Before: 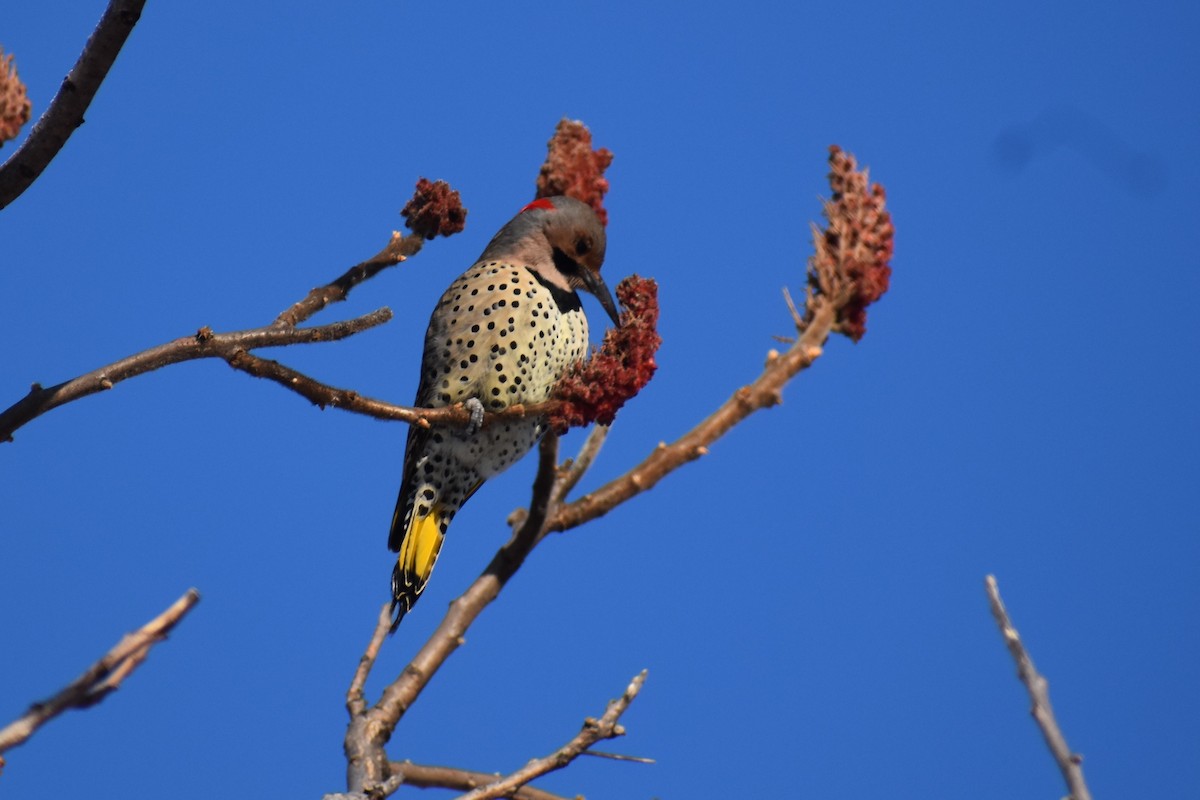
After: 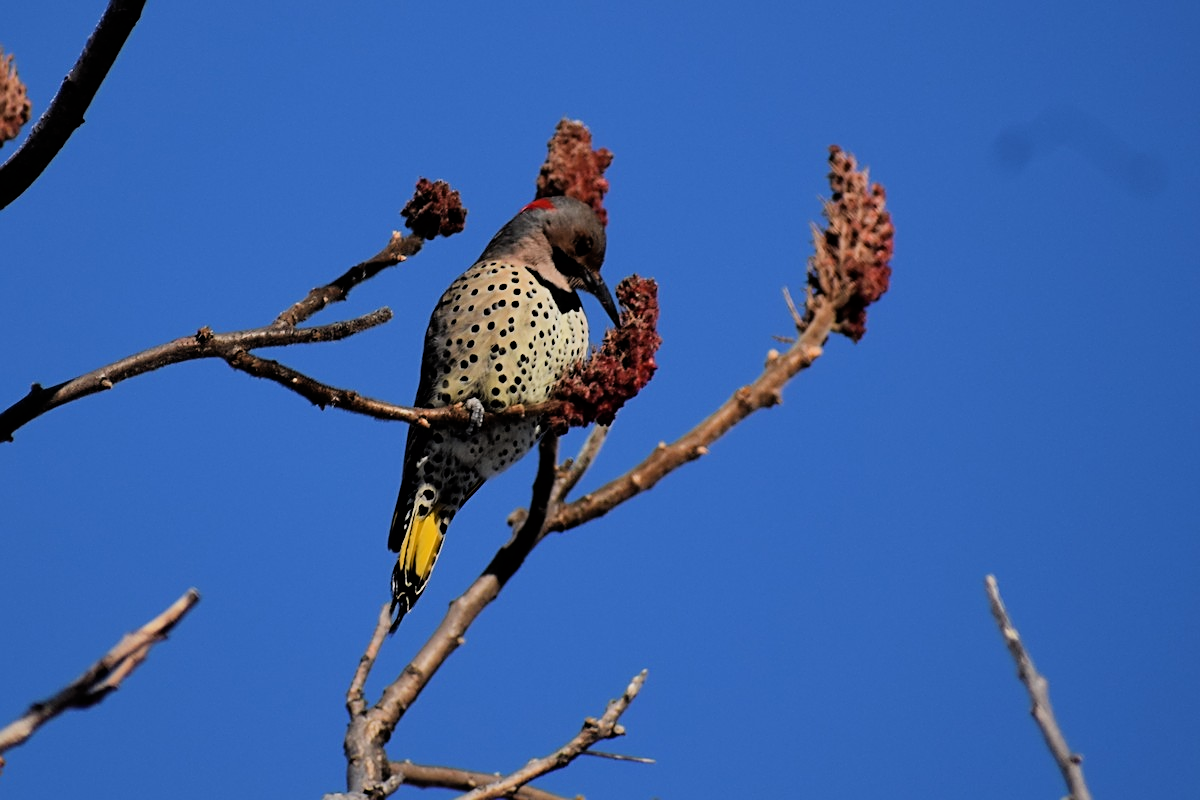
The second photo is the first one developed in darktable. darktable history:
sharpen: on, module defaults
filmic rgb: black relative exposure -5 EV, hardness 2.88, contrast 1.2
